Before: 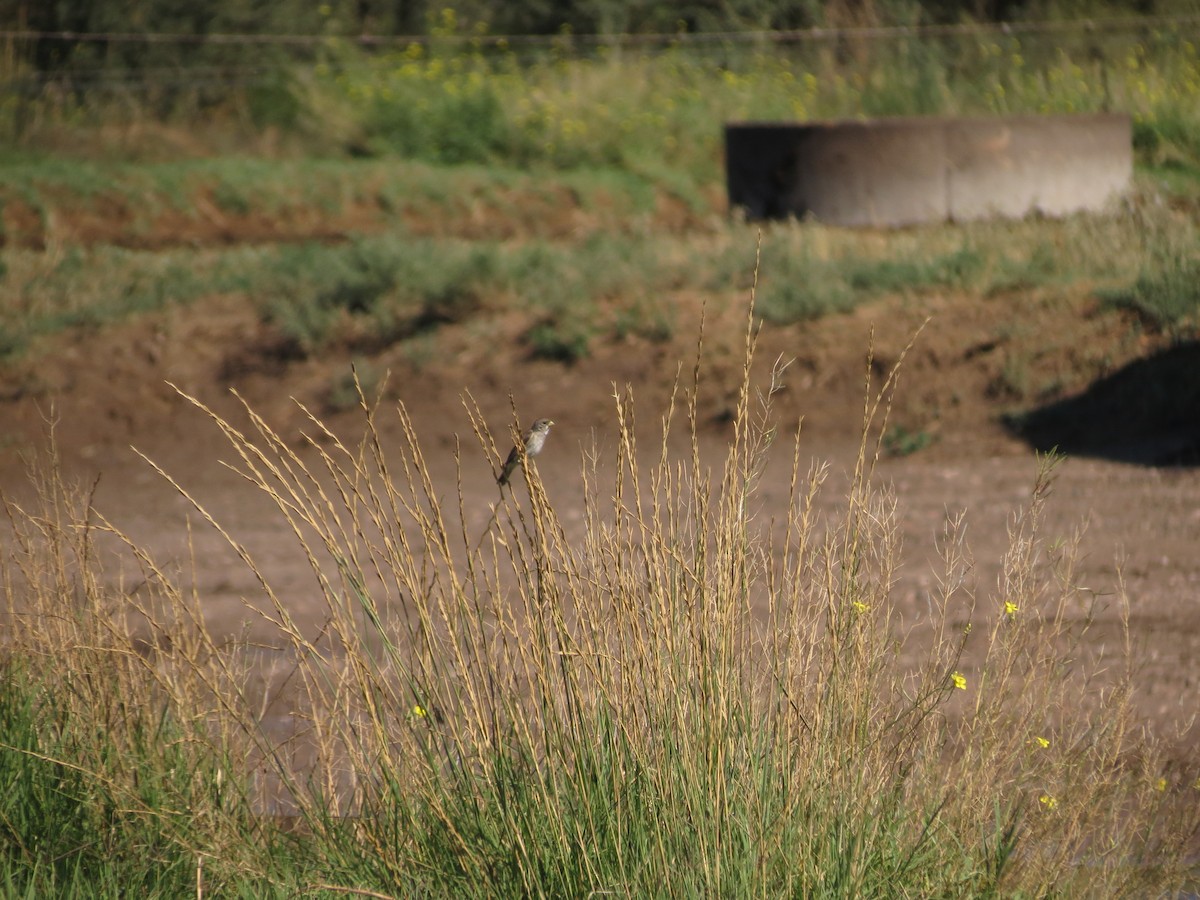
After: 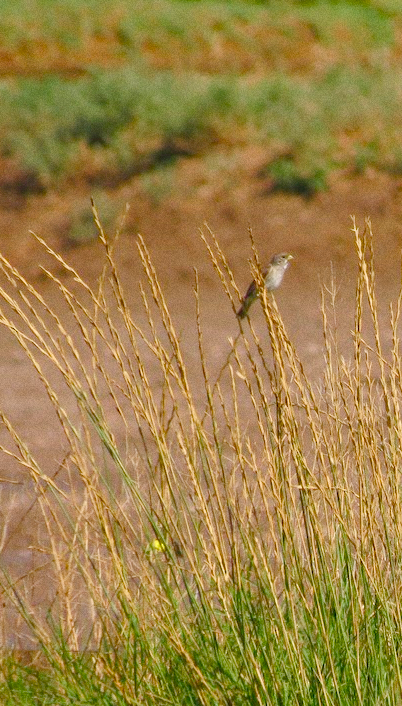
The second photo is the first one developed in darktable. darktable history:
shadows and highlights: soften with gaussian
levels: levels [0, 0.43, 0.984]
color balance rgb: perceptual saturation grading › global saturation 20%, perceptual saturation grading › highlights -25%, perceptual saturation grading › shadows 50%
grain: coarseness 0.09 ISO
crop and rotate: left 21.77%, top 18.528%, right 44.676%, bottom 2.997%
